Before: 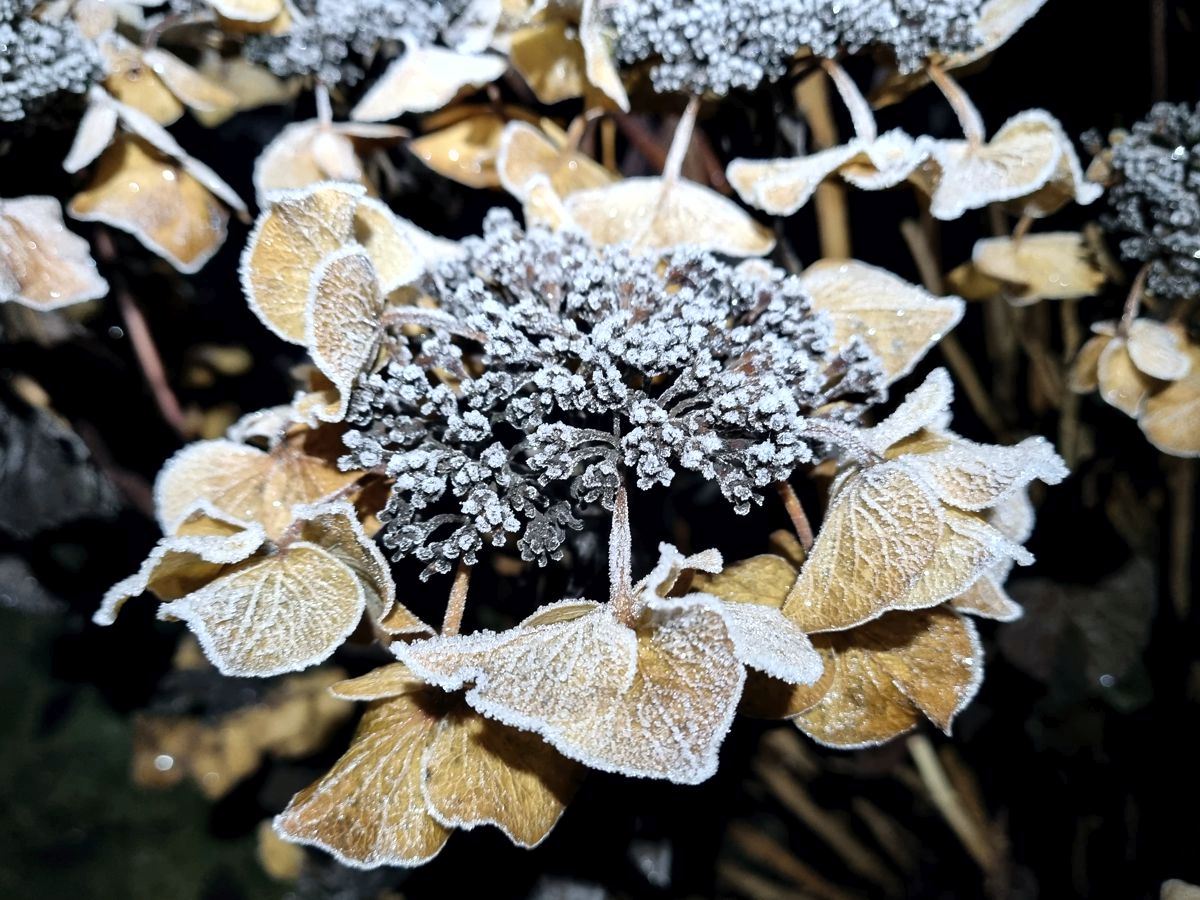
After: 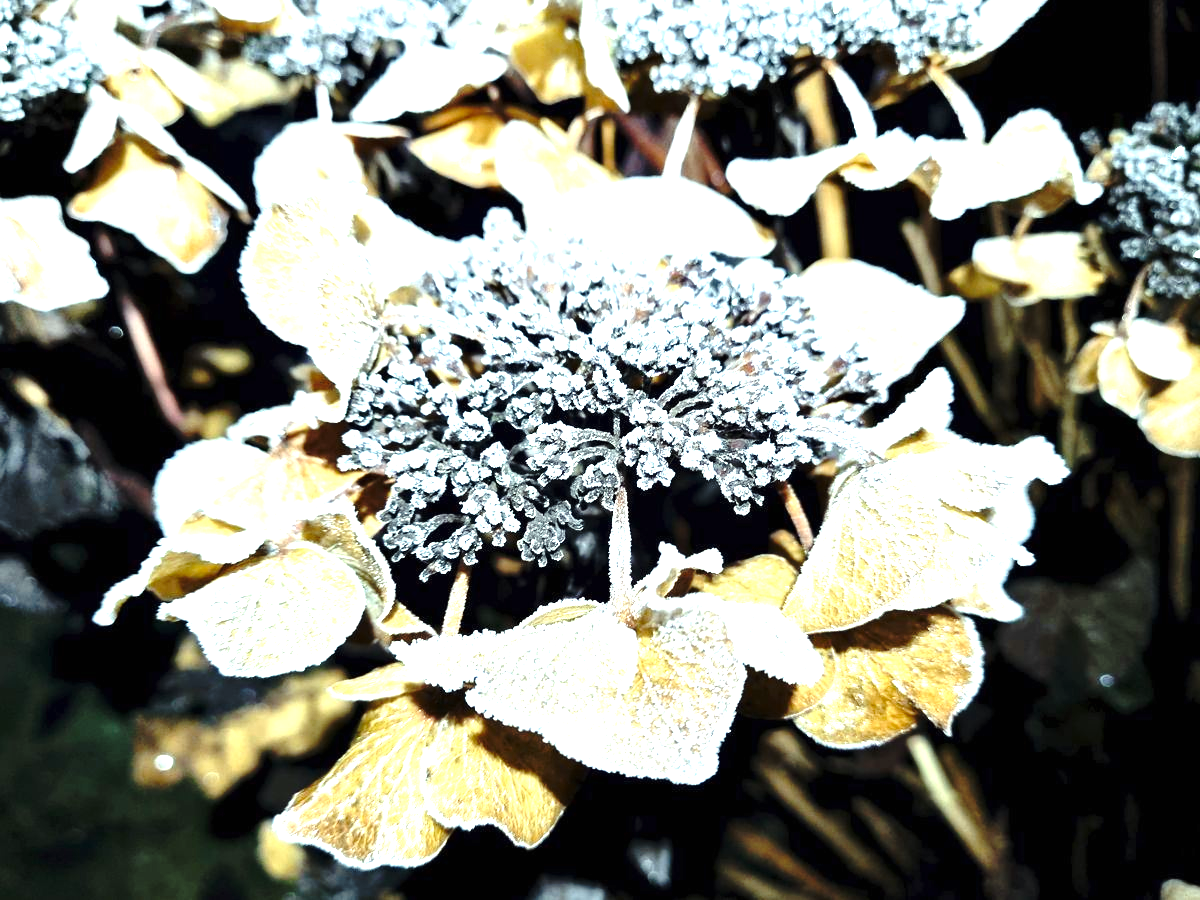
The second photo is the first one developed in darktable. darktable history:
base curve: curves: ch0 [(0, 0) (0.073, 0.04) (0.157, 0.139) (0.492, 0.492) (0.758, 0.758) (1, 1)], preserve colors none
color correction: highlights a* -8, highlights b* 3.1
exposure: black level correction 0, exposure 1.6 EV, compensate exposure bias true, compensate highlight preservation false
